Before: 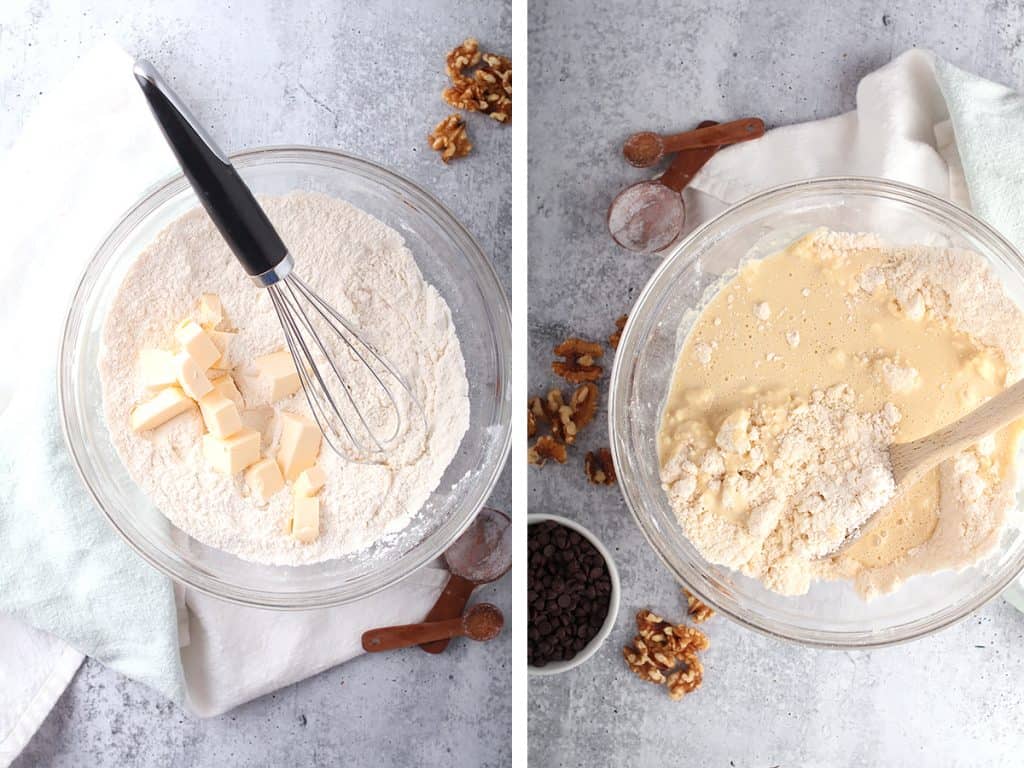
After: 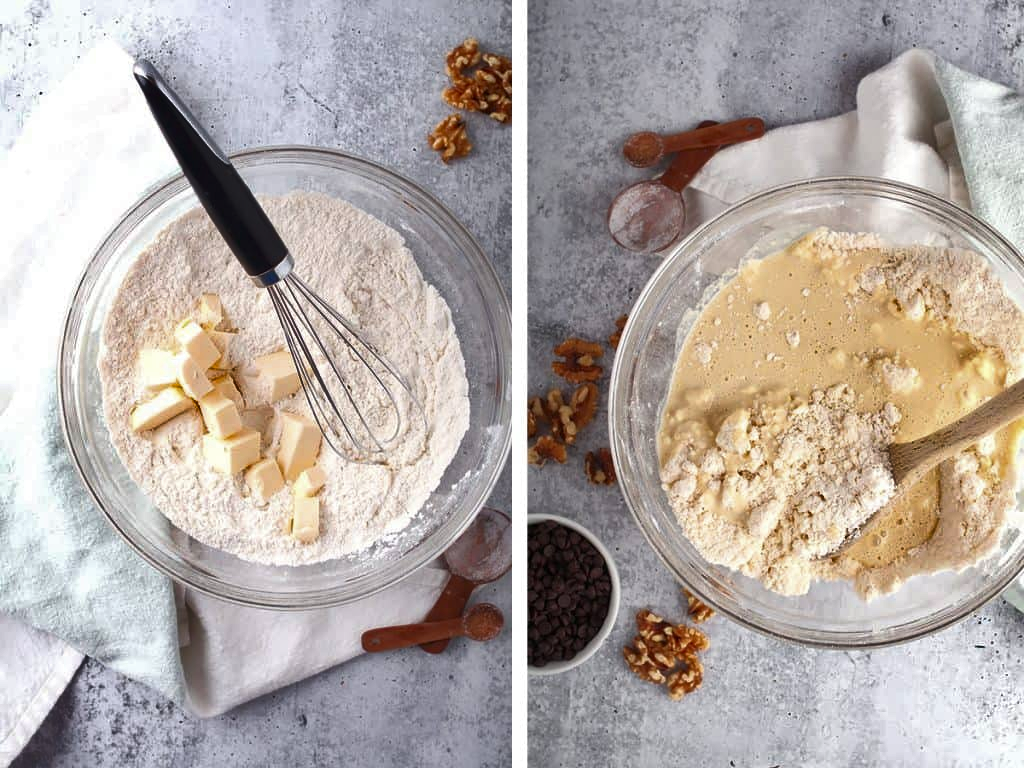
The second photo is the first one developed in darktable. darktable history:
white balance: emerald 1
shadows and highlights: shadows 30.63, highlights -63.22, shadows color adjustment 98%, highlights color adjustment 58.61%, soften with gaussian
